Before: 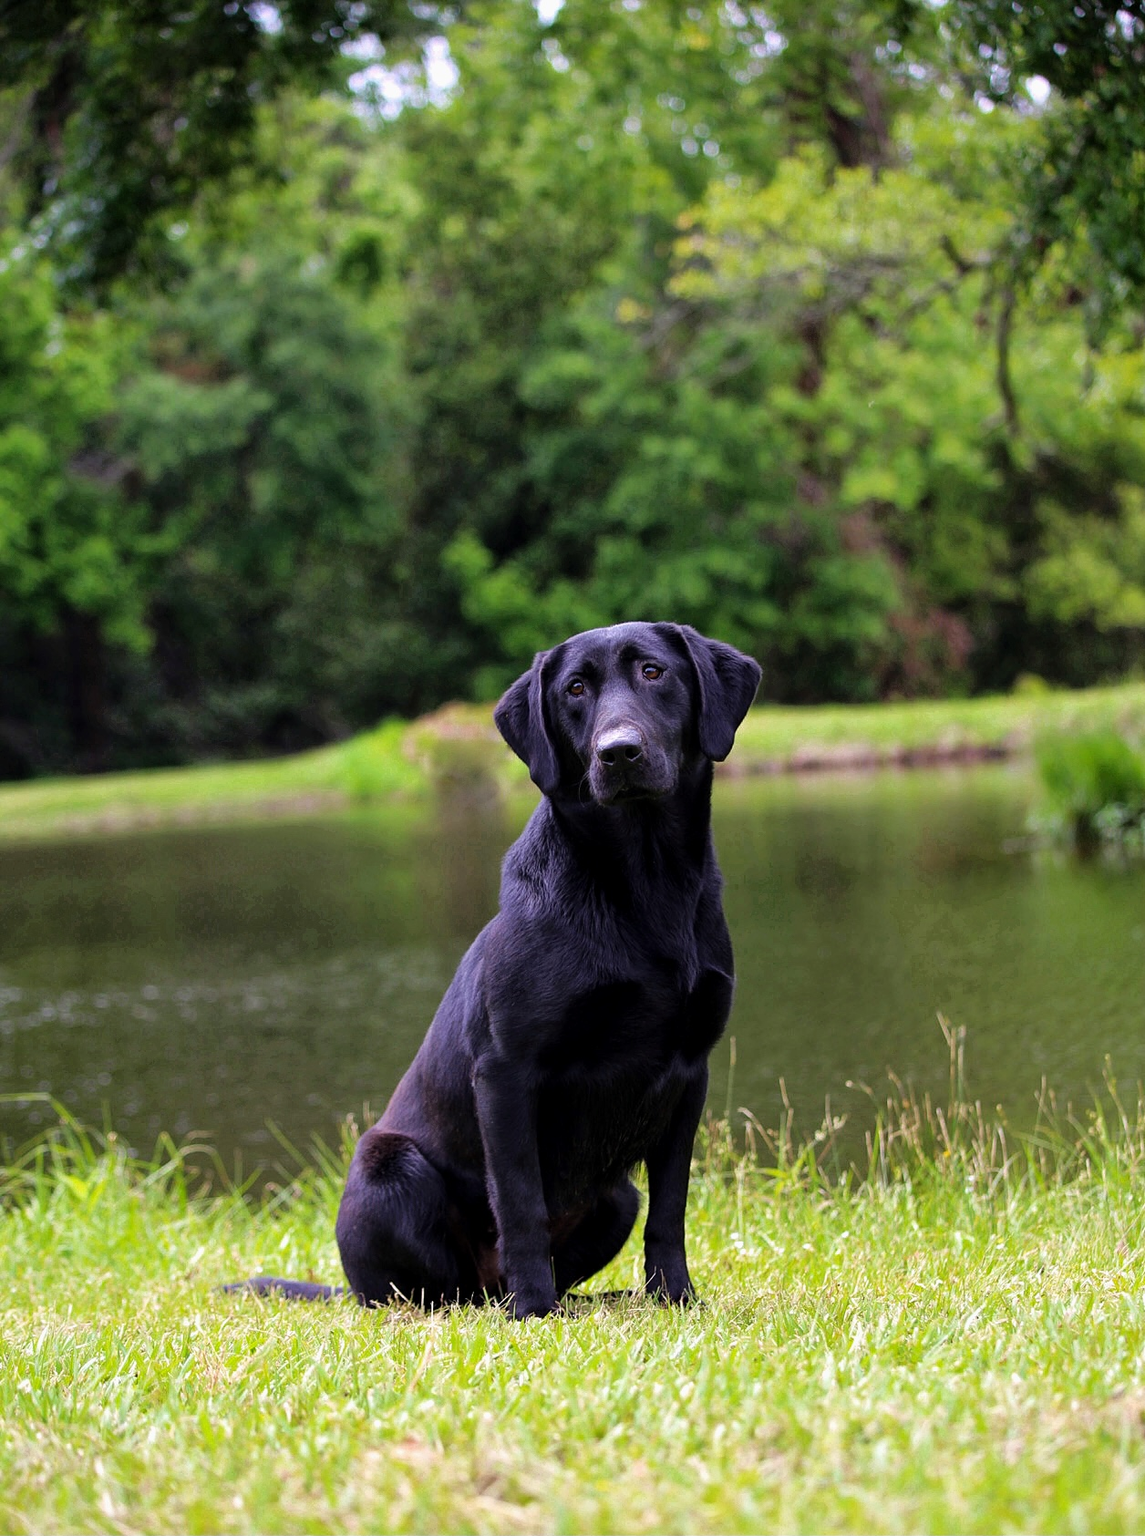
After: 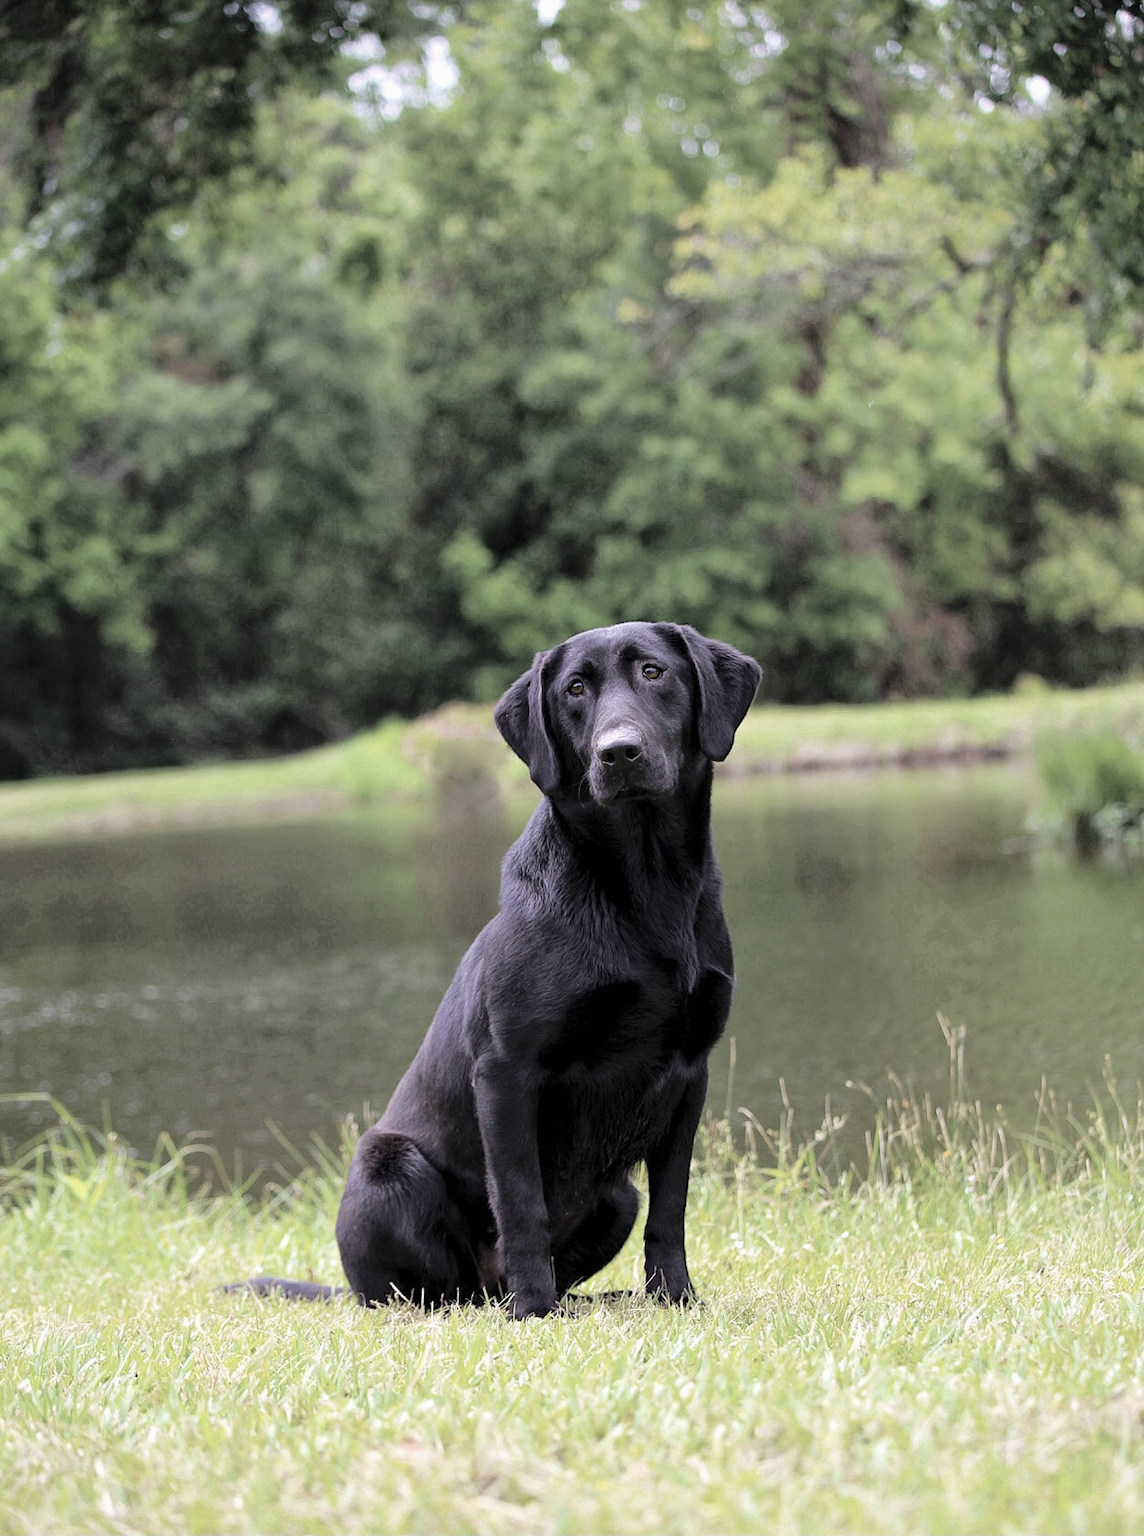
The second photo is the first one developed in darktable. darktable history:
contrast brightness saturation: brightness 0.188, saturation -0.482
